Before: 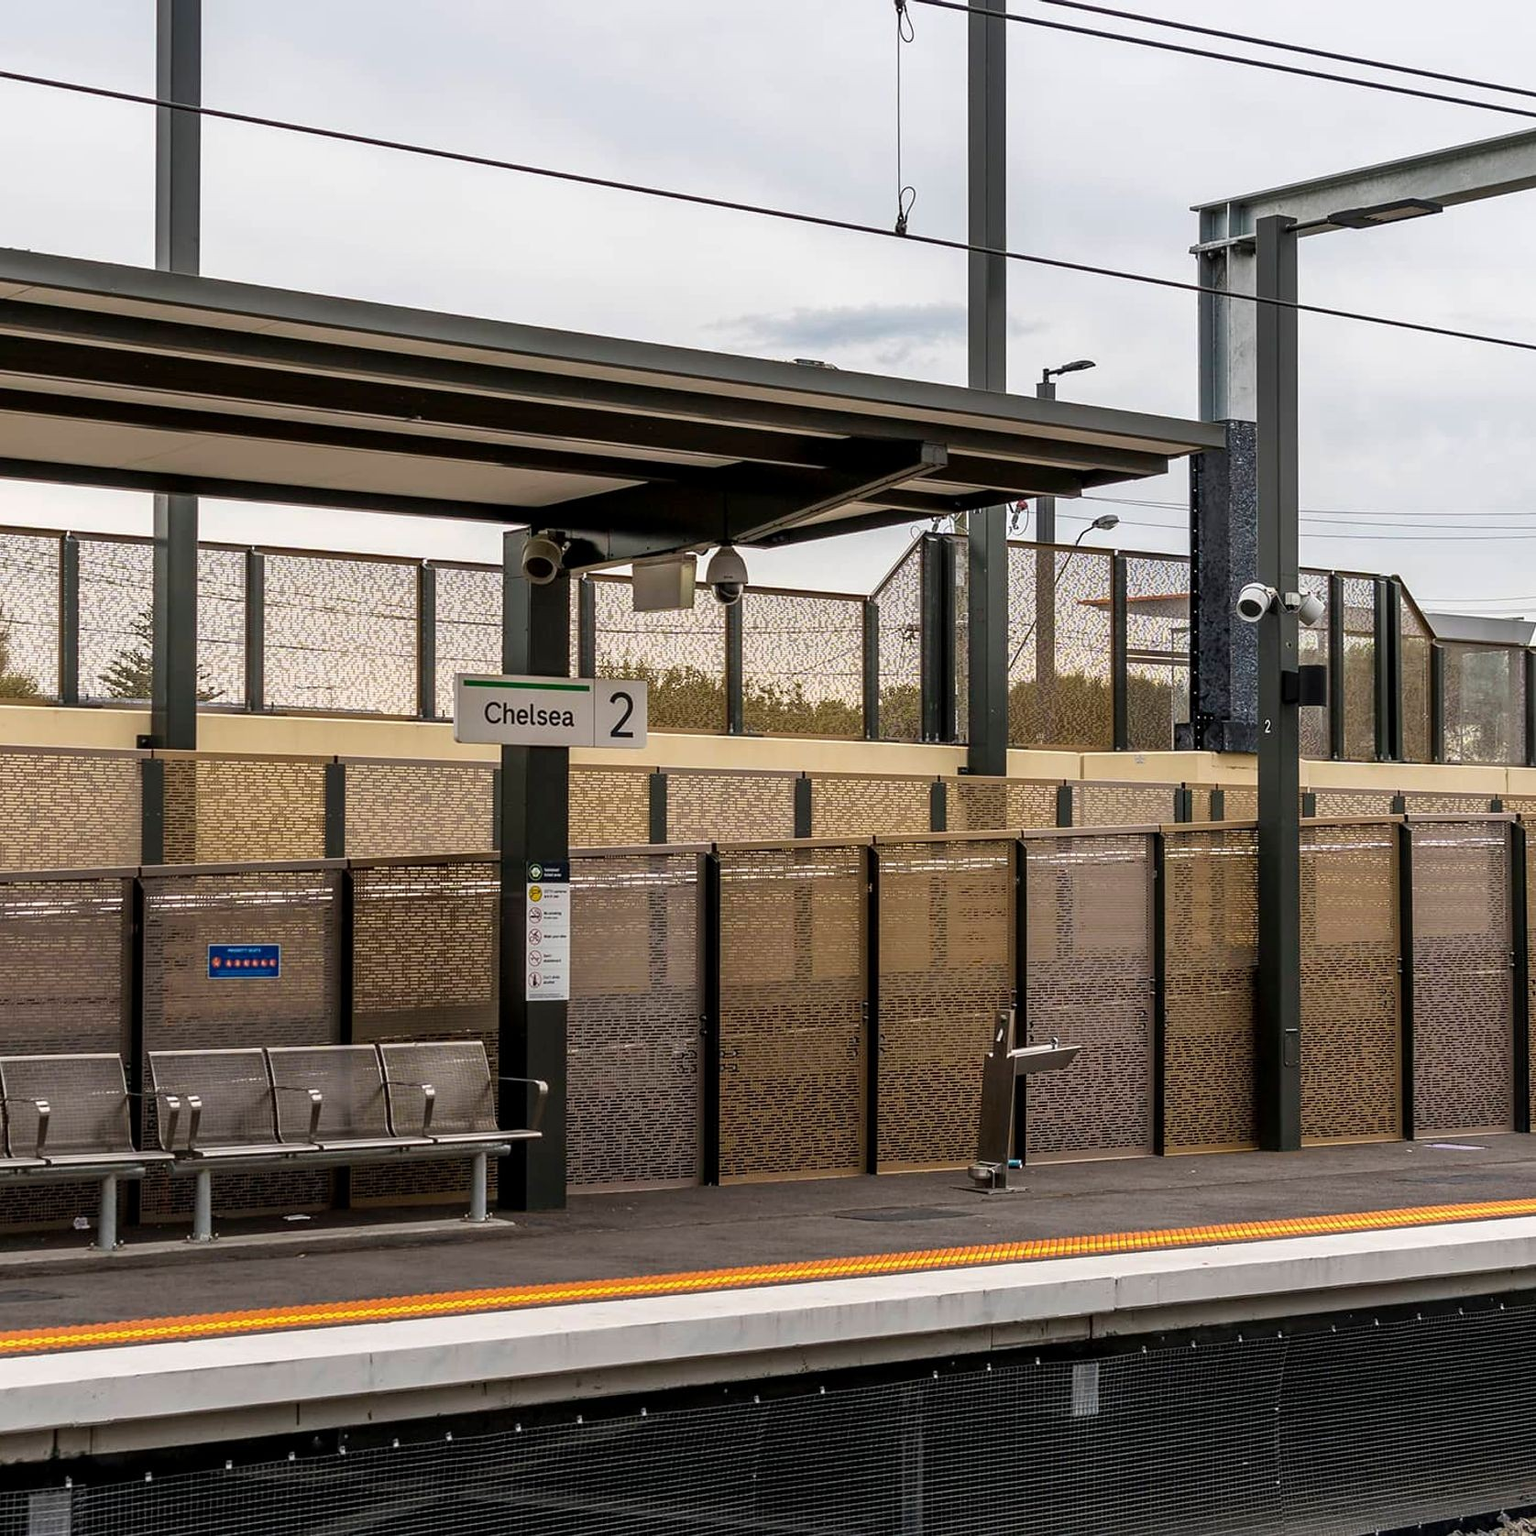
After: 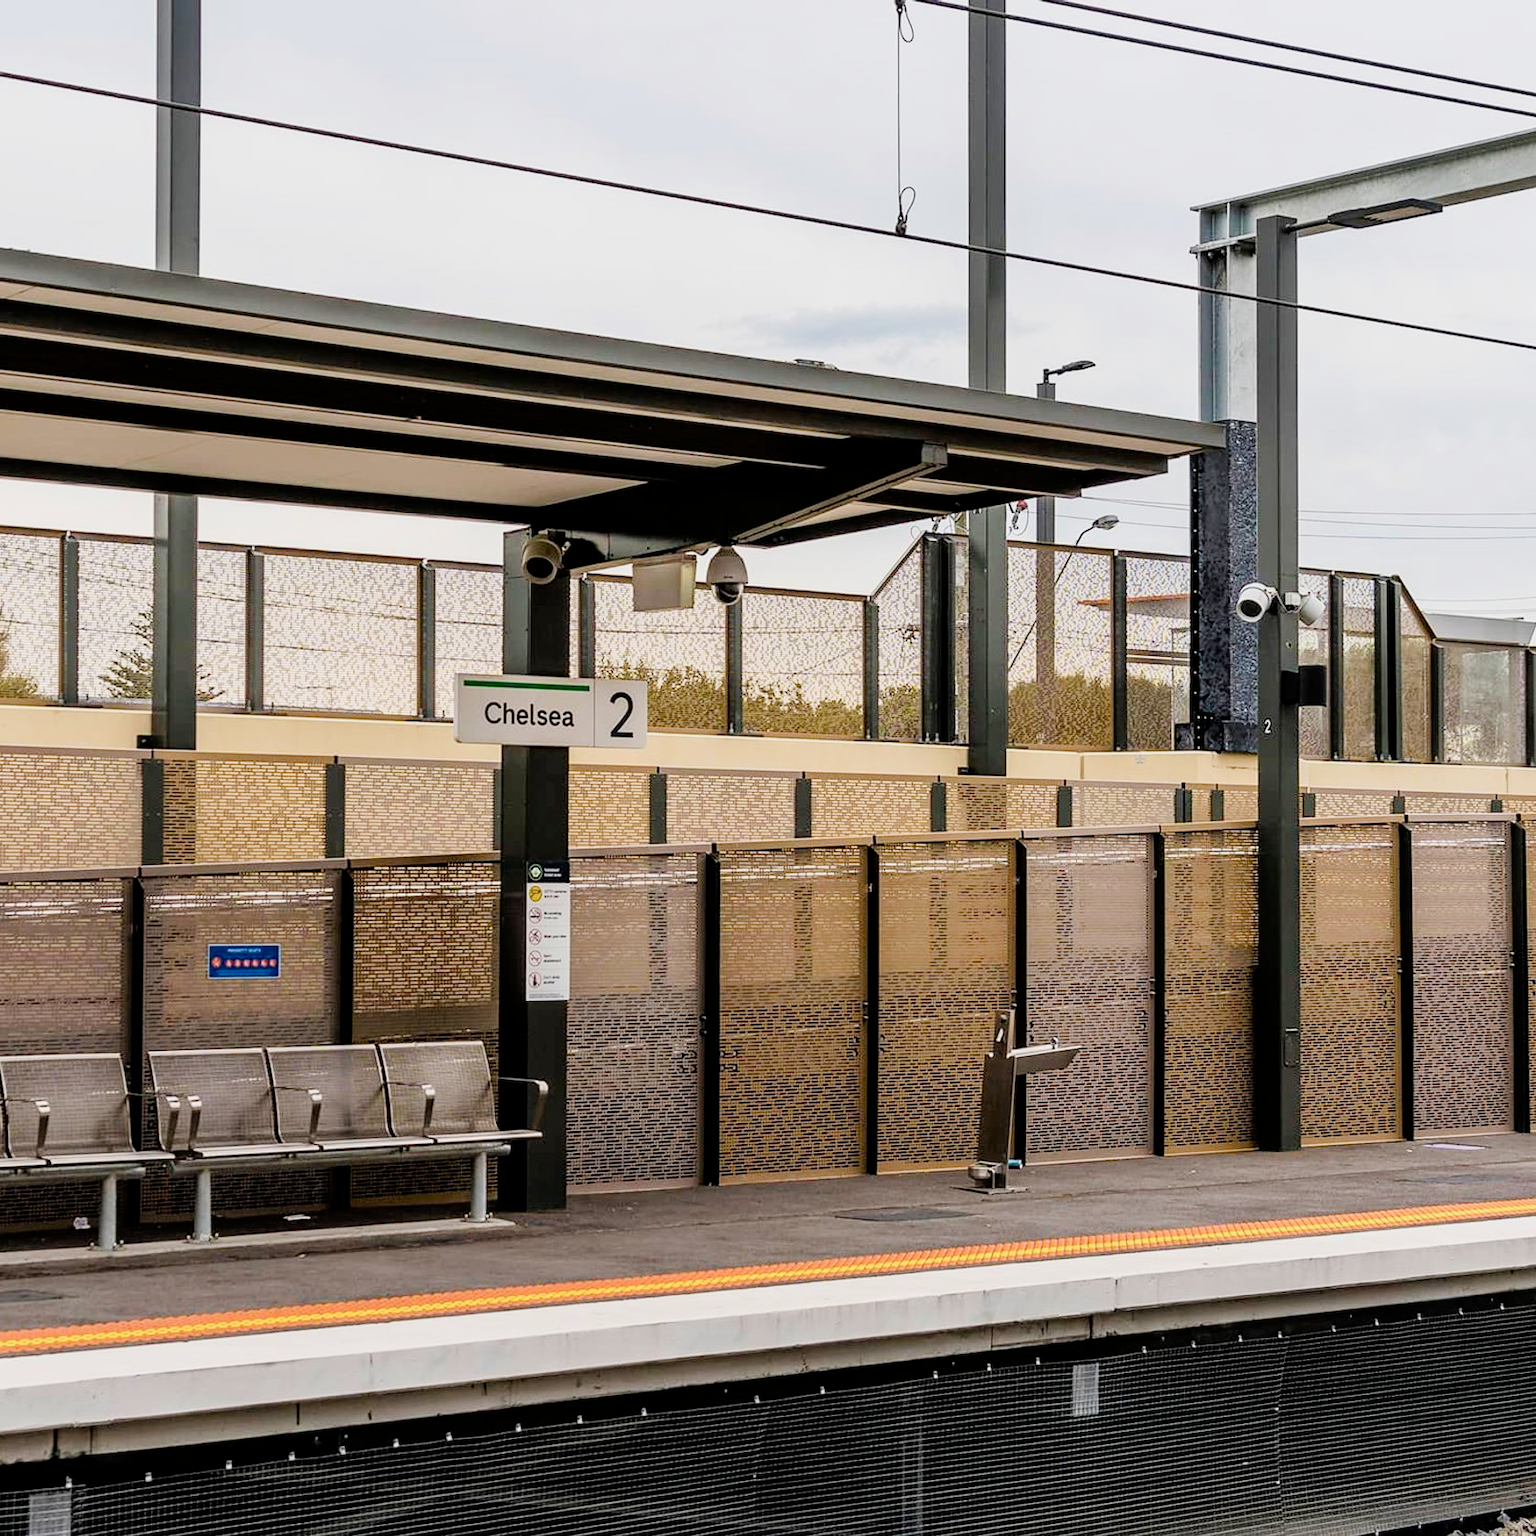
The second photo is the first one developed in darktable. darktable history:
color balance rgb: linear chroma grading › global chroma -15.692%, perceptual saturation grading › global saturation 27.527%, perceptual saturation grading › highlights -25.367%, perceptual saturation grading › shadows 24.544%, global vibrance 20%
tone equalizer: -8 EV -0.421 EV, -7 EV -0.428 EV, -6 EV -0.301 EV, -5 EV -0.217 EV, -3 EV 0.21 EV, -2 EV 0.354 EV, -1 EV 0.411 EV, +0 EV 0.402 EV
exposure: exposure 0.519 EV, compensate highlight preservation false
filmic rgb: black relative exposure -7.65 EV, white relative exposure 4.56 EV, threshold 5.96 EV, hardness 3.61, enable highlight reconstruction true
